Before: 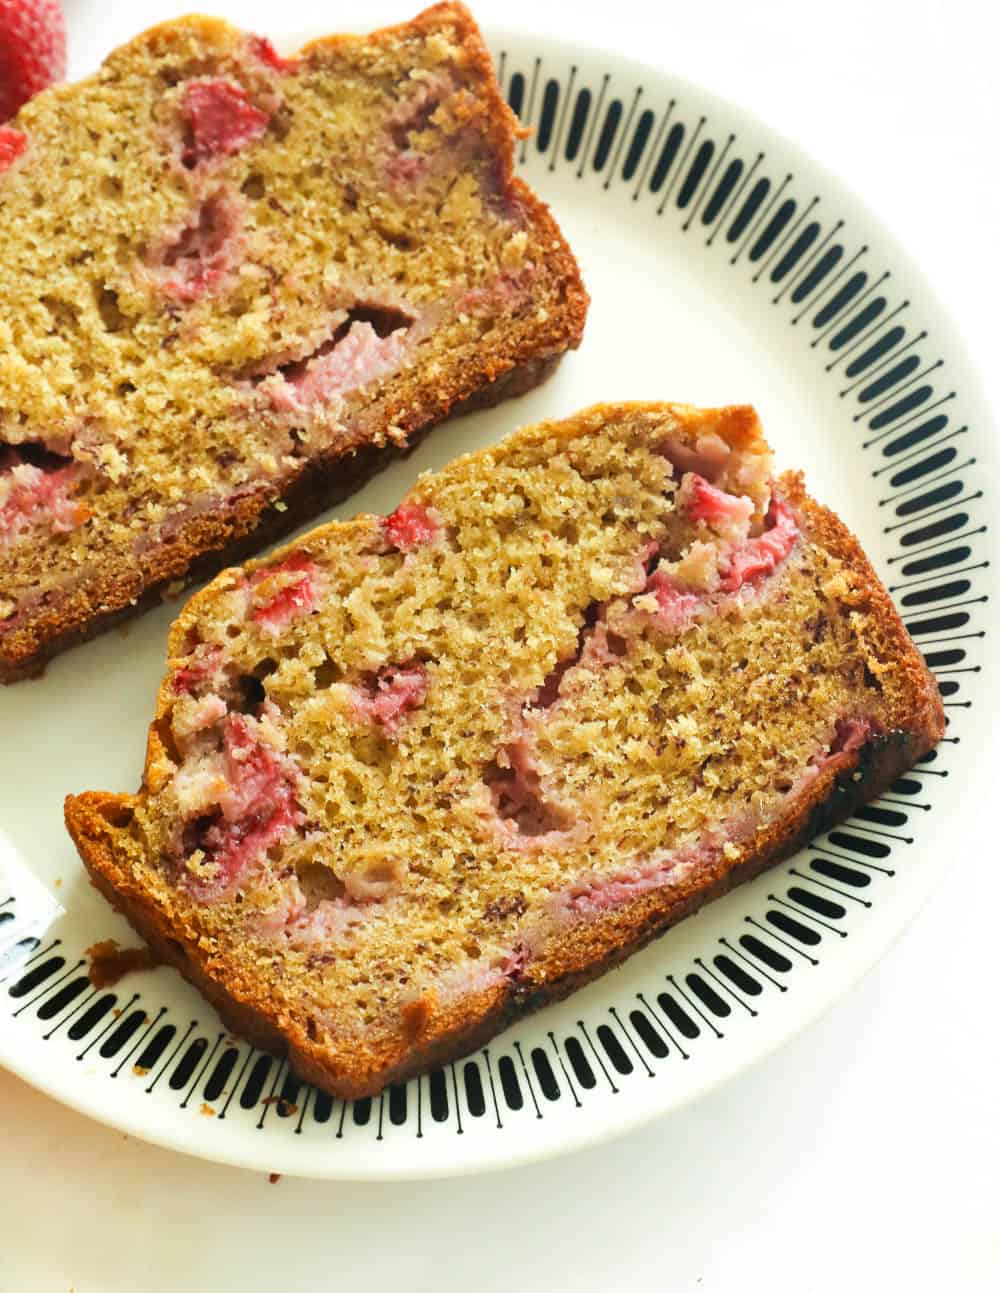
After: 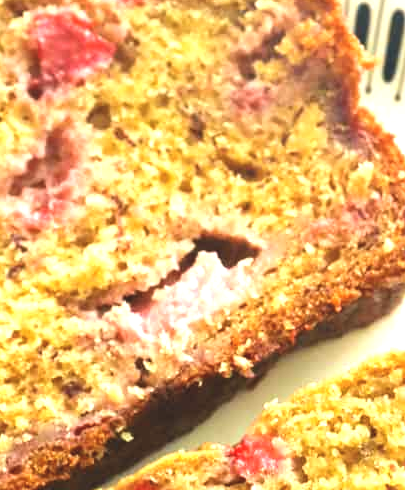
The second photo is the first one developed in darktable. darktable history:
crop: left 15.452%, top 5.459%, right 43.956%, bottom 56.62%
exposure: black level correction -0.005, exposure 1.002 EV, compensate highlight preservation false
